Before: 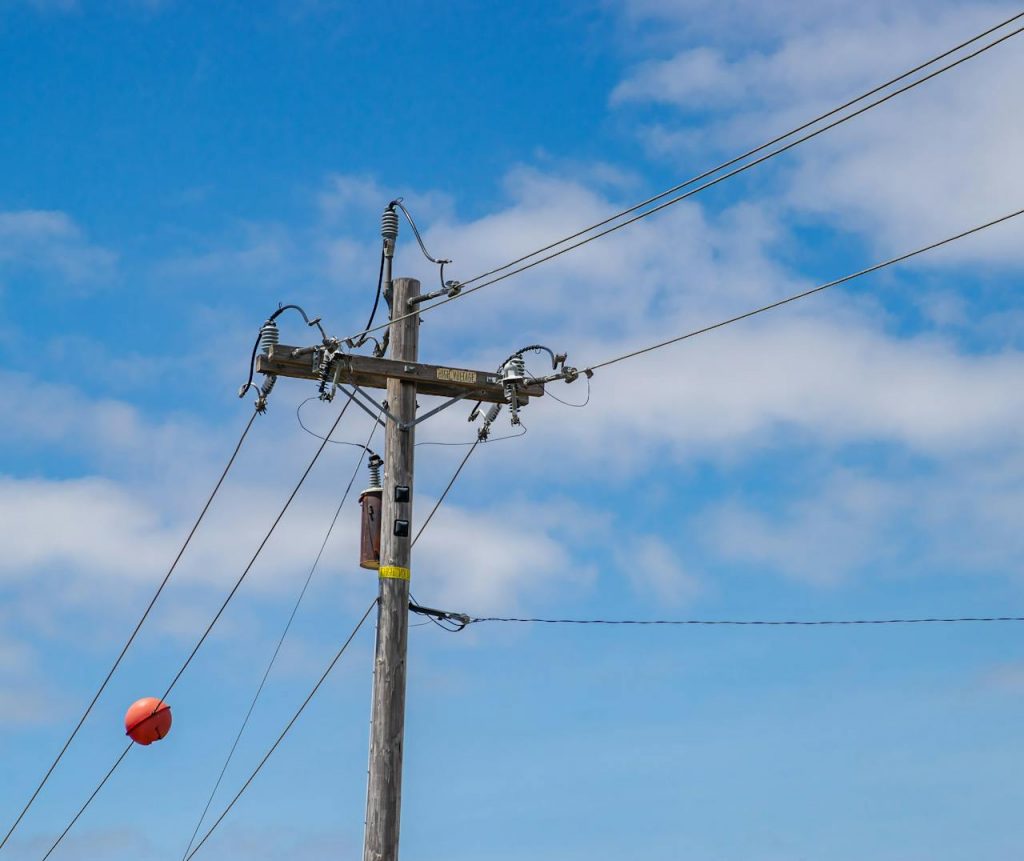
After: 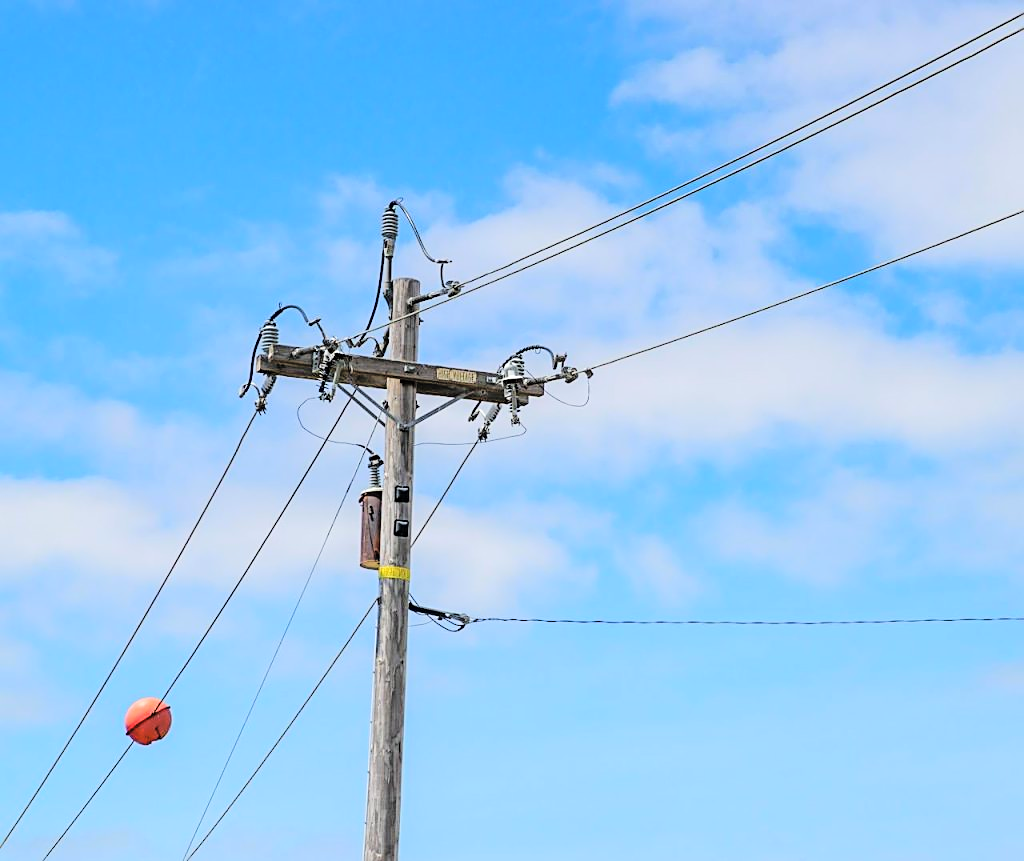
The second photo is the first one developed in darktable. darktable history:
contrast brightness saturation: brightness 0.153
tone curve: curves: ch0 [(0, 0) (0.003, 0.001) (0.011, 0.006) (0.025, 0.012) (0.044, 0.018) (0.069, 0.025) (0.1, 0.045) (0.136, 0.074) (0.177, 0.124) (0.224, 0.196) (0.277, 0.289) (0.335, 0.396) (0.399, 0.495) (0.468, 0.585) (0.543, 0.663) (0.623, 0.728) (0.709, 0.808) (0.801, 0.87) (0.898, 0.932) (1, 1)], color space Lab, linked channels, preserve colors none
sharpen: on, module defaults
